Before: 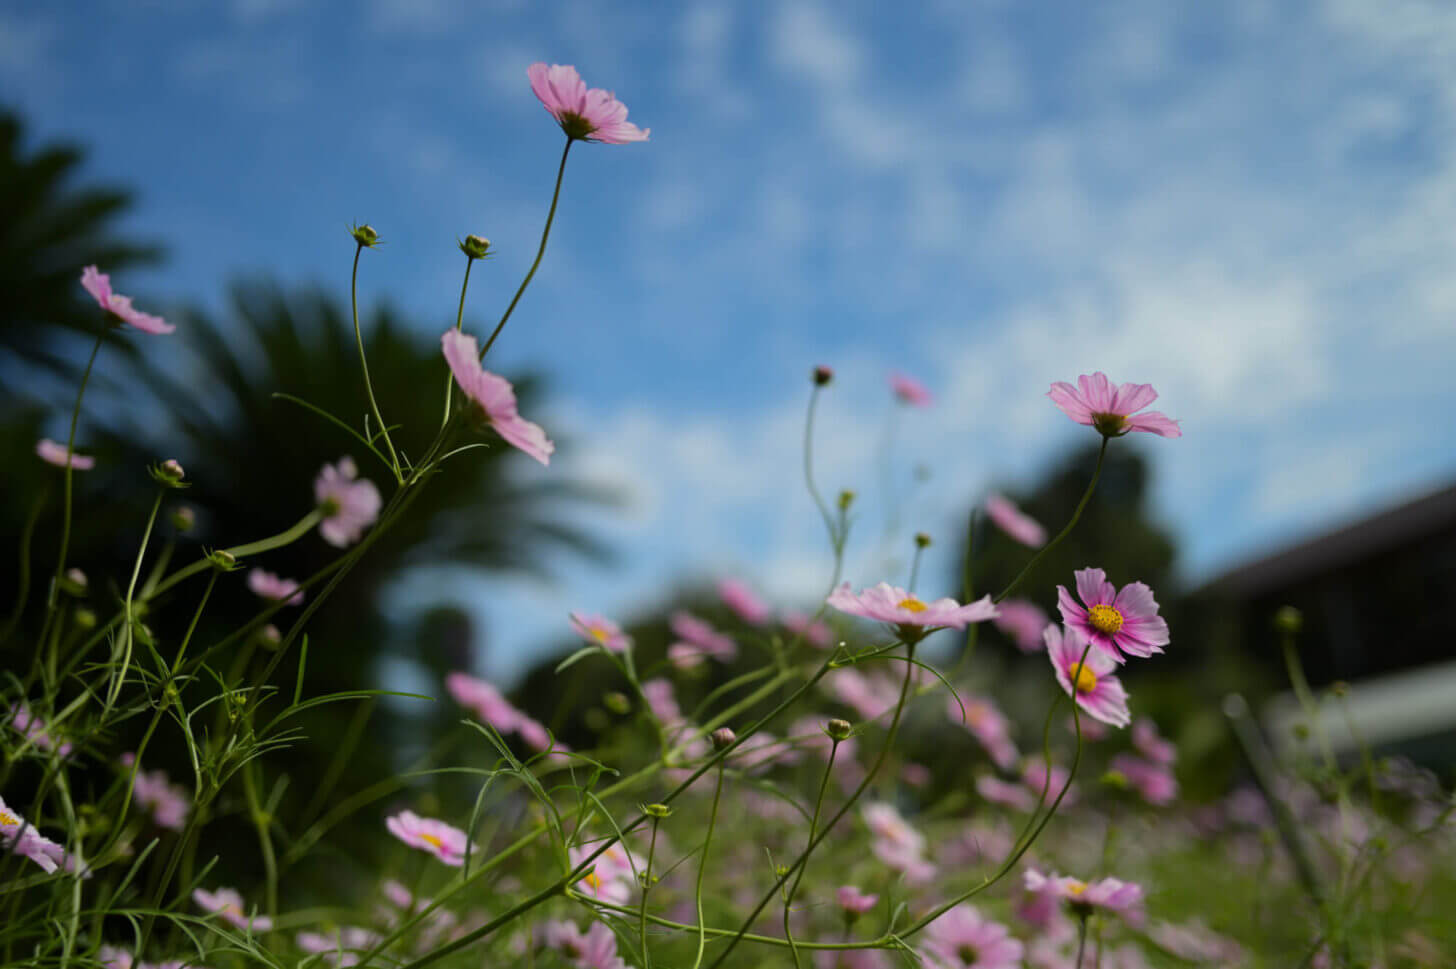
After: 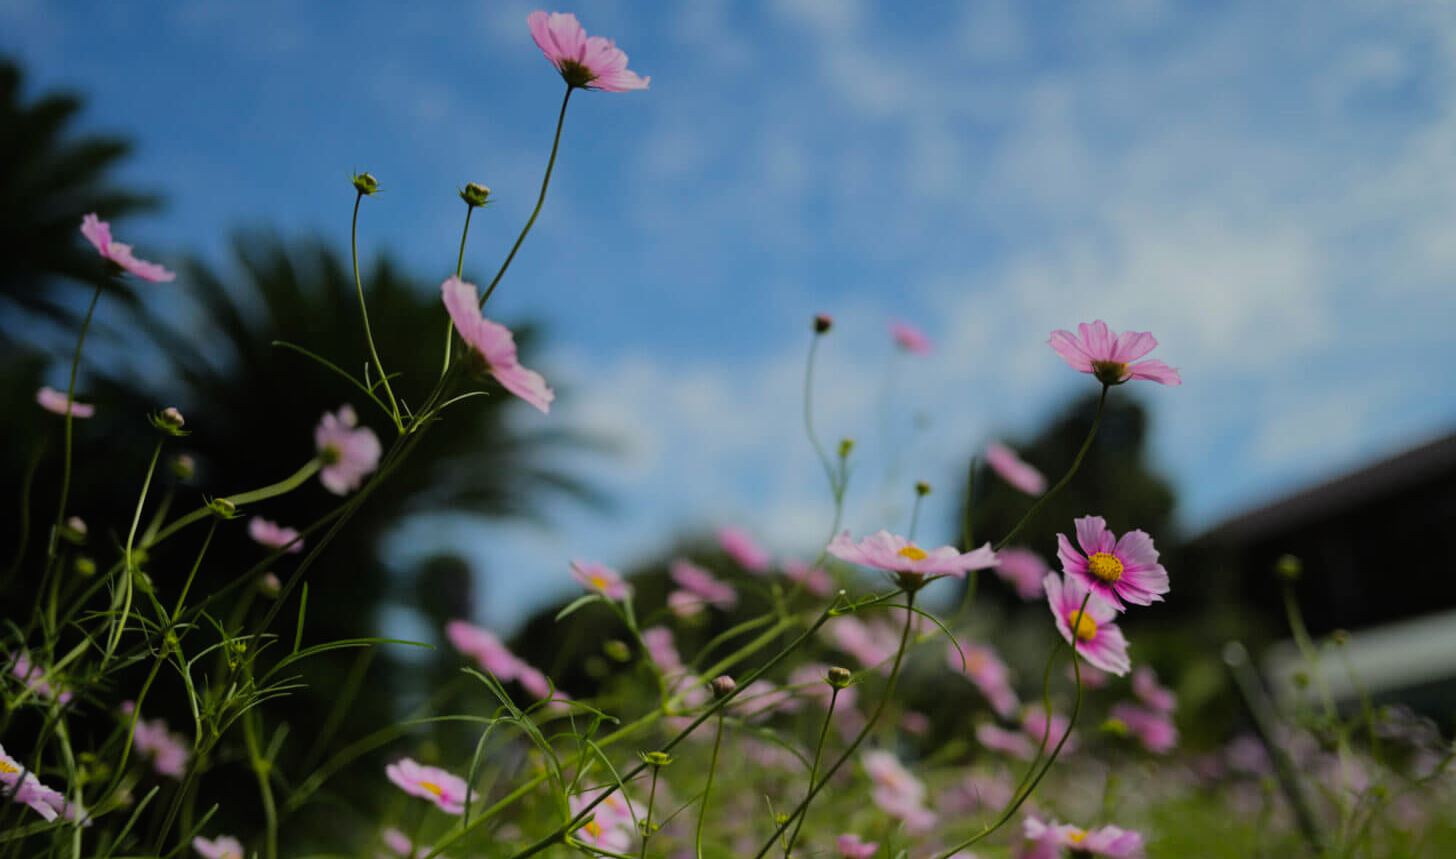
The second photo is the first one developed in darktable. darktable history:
color balance rgb: global offset › luminance 0.484%, linear chroma grading › shadows -7.73%, linear chroma grading › global chroma 9.998%, perceptual saturation grading › global saturation 10.432%
crop and rotate: top 5.448%, bottom 5.87%
filmic rgb: black relative exposure -7.65 EV, white relative exposure 4.56 EV, hardness 3.61
exposure: exposure -0.044 EV, compensate exposure bias true, compensate highlight preservation false
